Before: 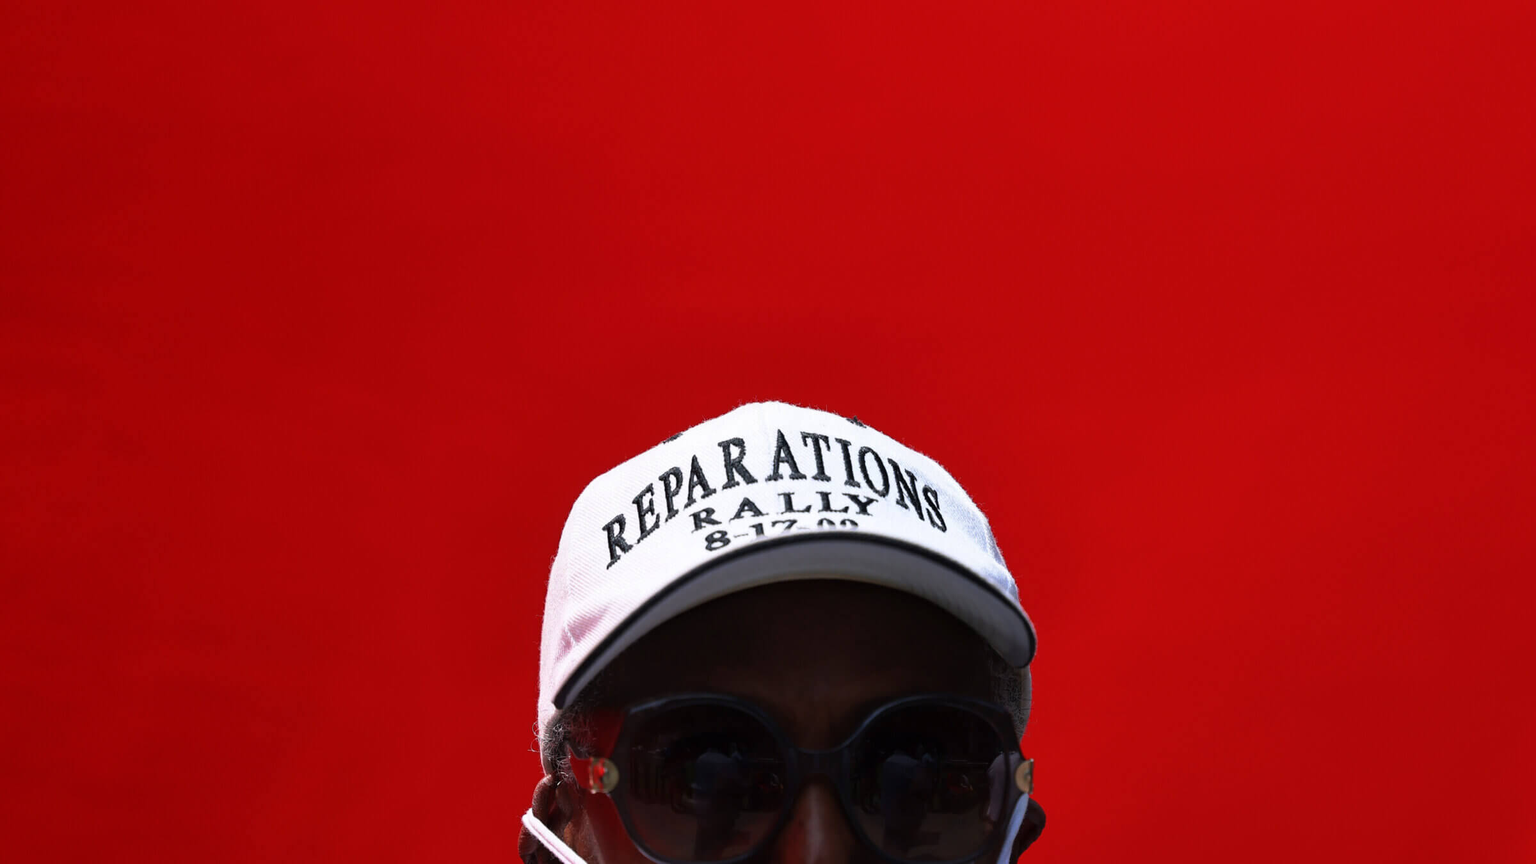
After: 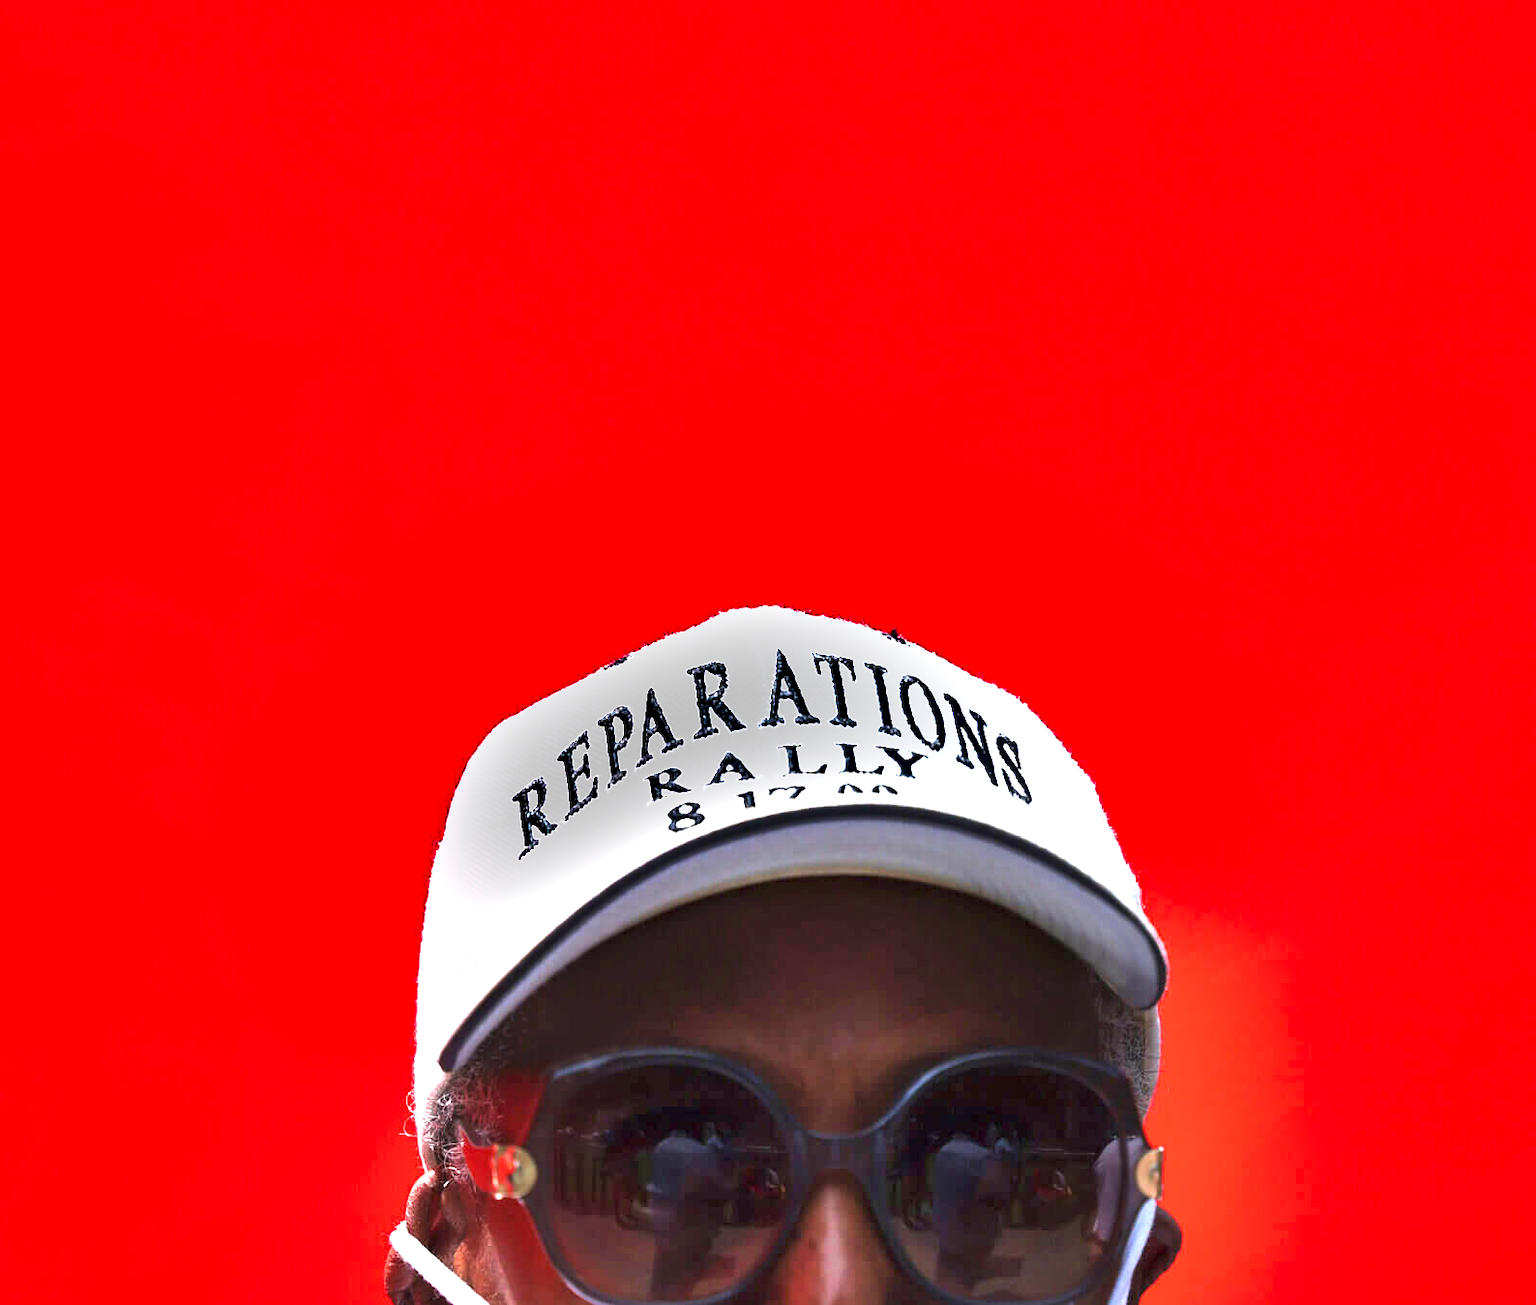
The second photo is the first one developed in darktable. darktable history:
velvia: on, module defaults
exposure: exposure 2.228 EV, compensate highlight preservation false
crop: left 17.172%, right 16.654%
shadows and highlights: low approximation 0.01, soften with gaussian
